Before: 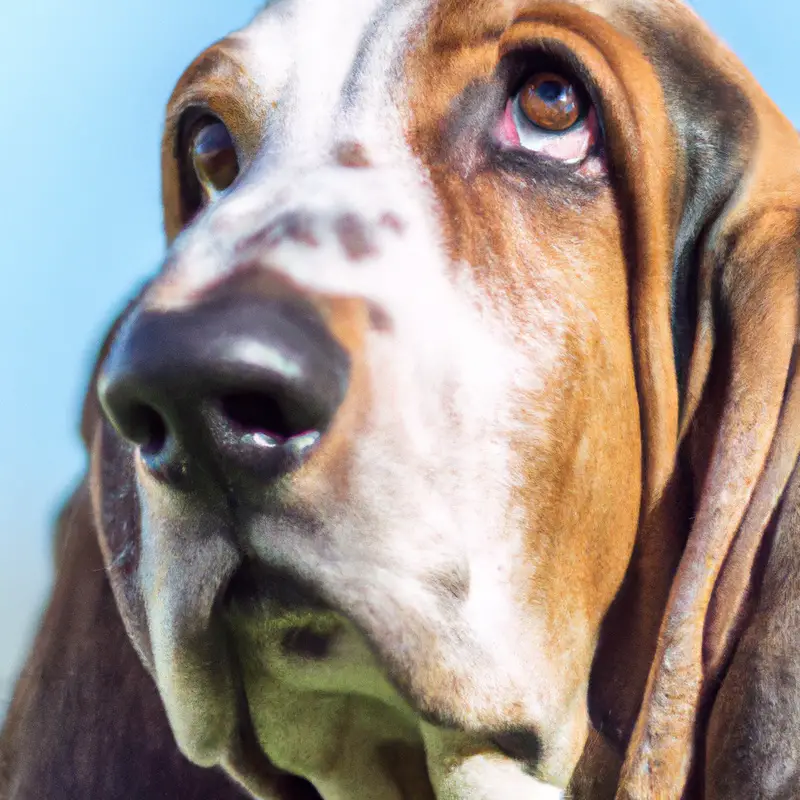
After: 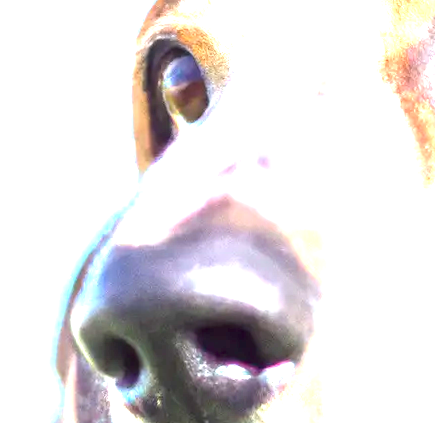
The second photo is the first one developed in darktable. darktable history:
crop and rotate: left 3.047%, top 7.509%, right 42.236%, bottom 37.598%
rotate and perspective: rotation -1°, crop left 0.011, crop right 0.989, crop top 0.025, crop bottom 0.975
exposure: black level correction 0, exposure 2.327 EV, compensate exposure bias true, compensate highlight preservation false
